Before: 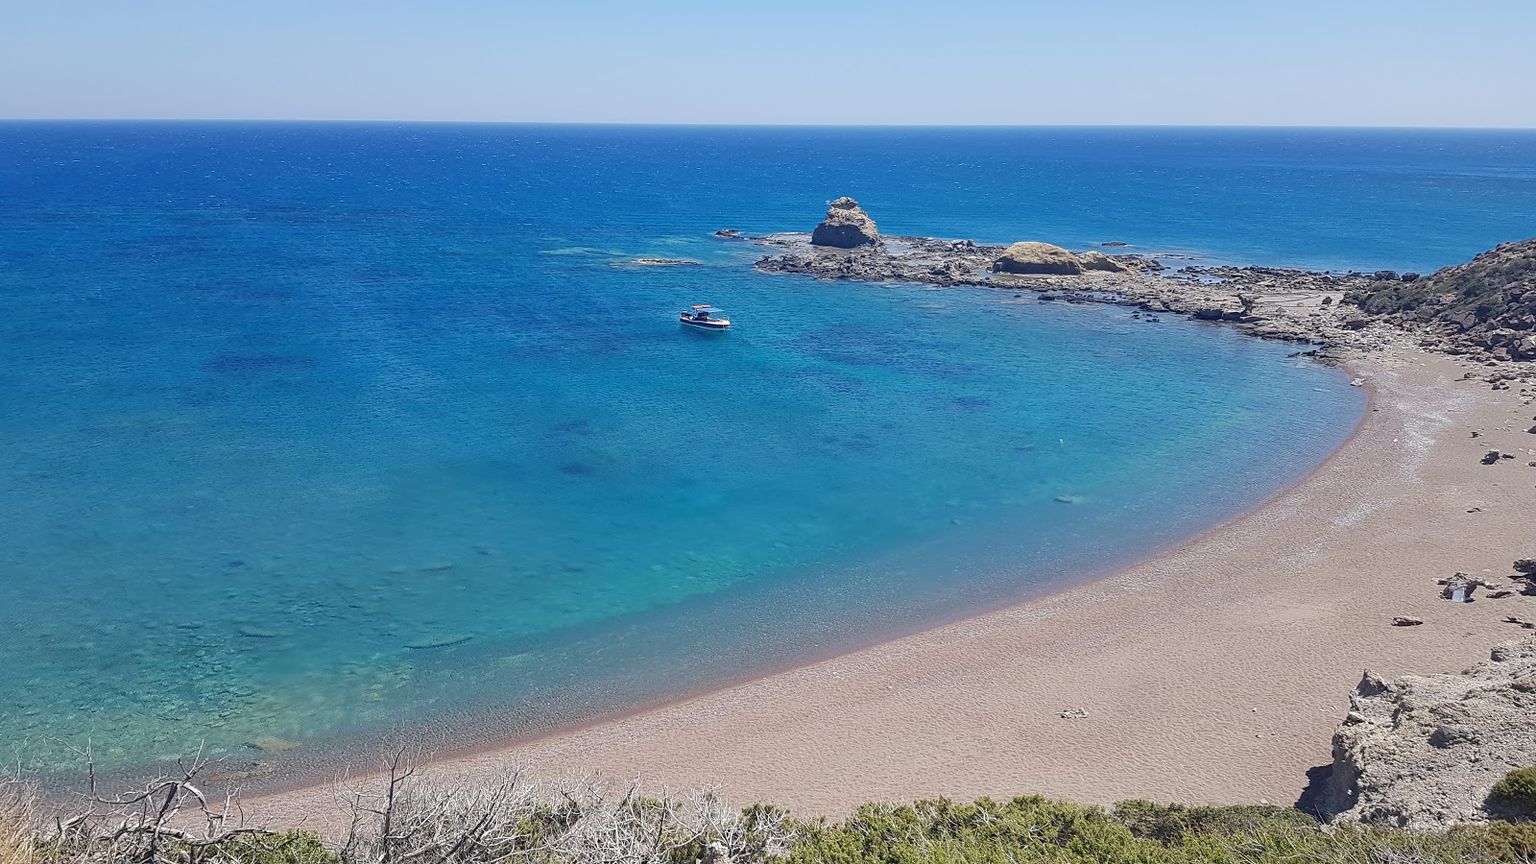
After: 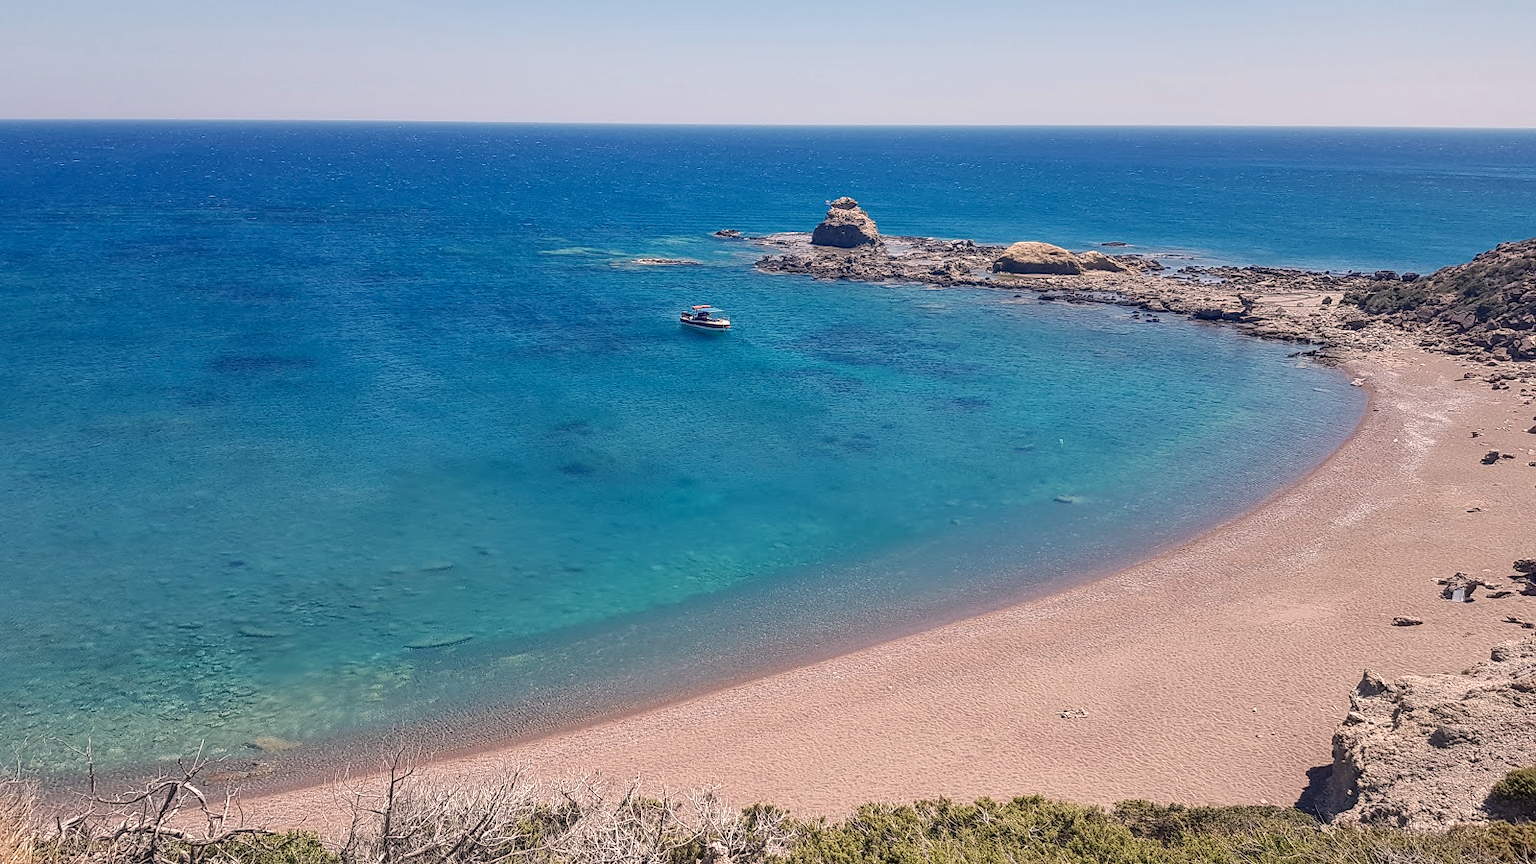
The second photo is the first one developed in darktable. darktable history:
white balance: red 1.123, blue 0.83
color calibration: illuminant custom, x 0.363, y 0.385, temperature 4528.03 K
local contrast: detail 130%
